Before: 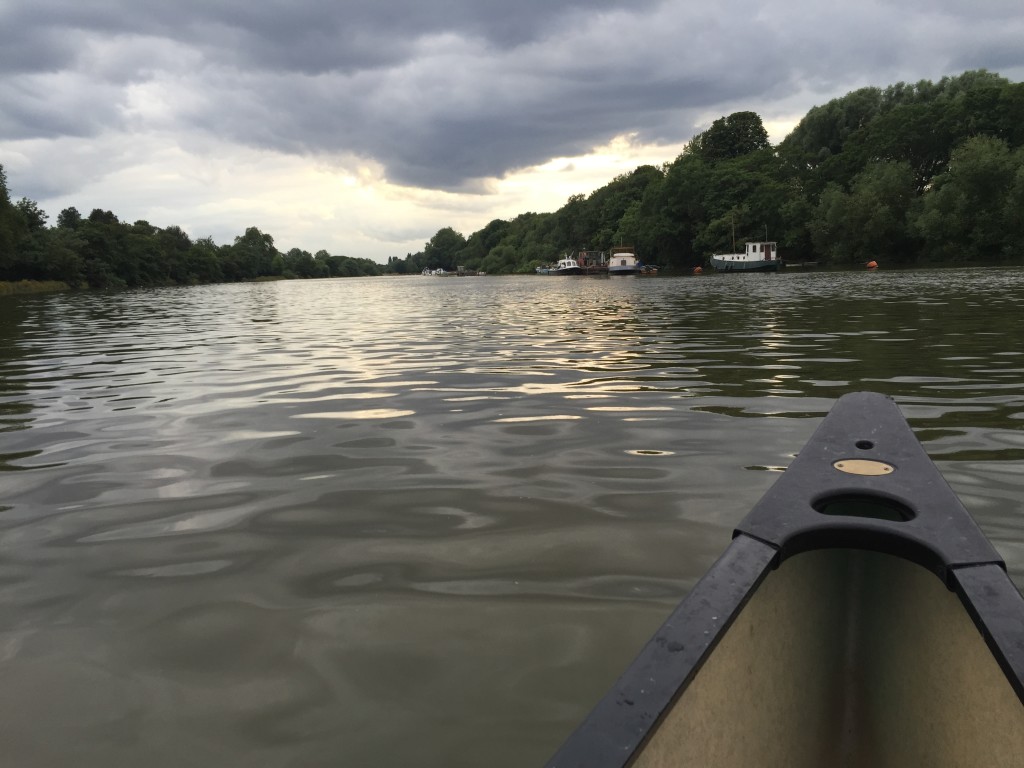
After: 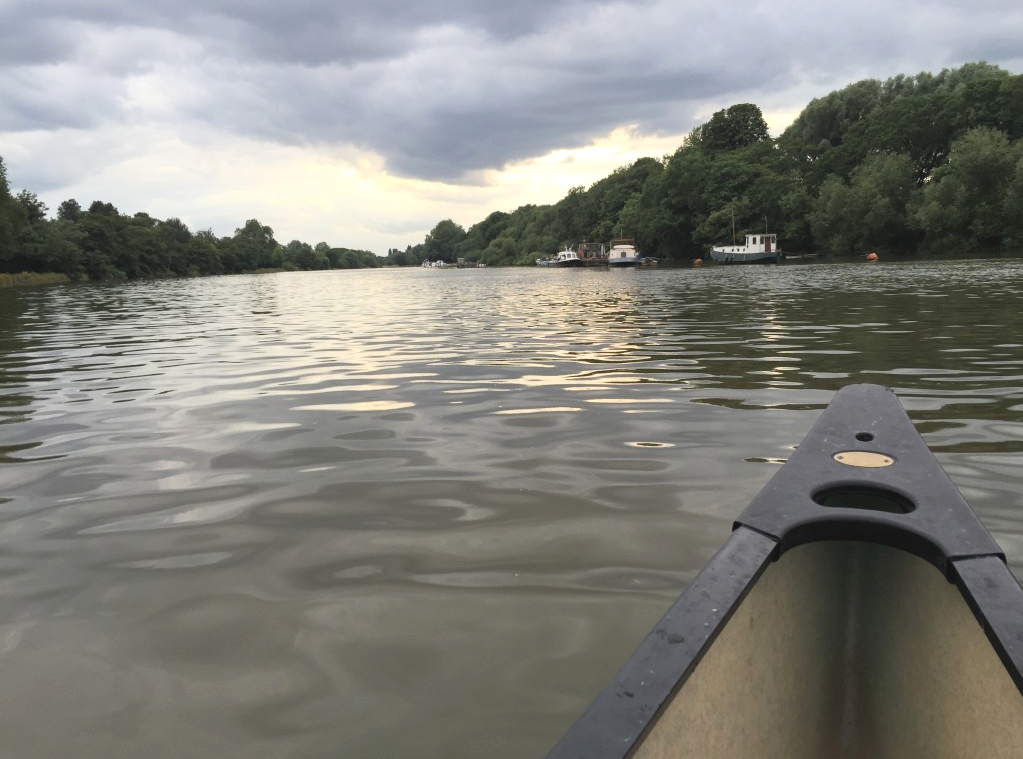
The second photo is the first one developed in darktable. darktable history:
contrast brightness saturation: contrast 0.143, brightness 0.218
crop: top 1.154%, right 0.027%
